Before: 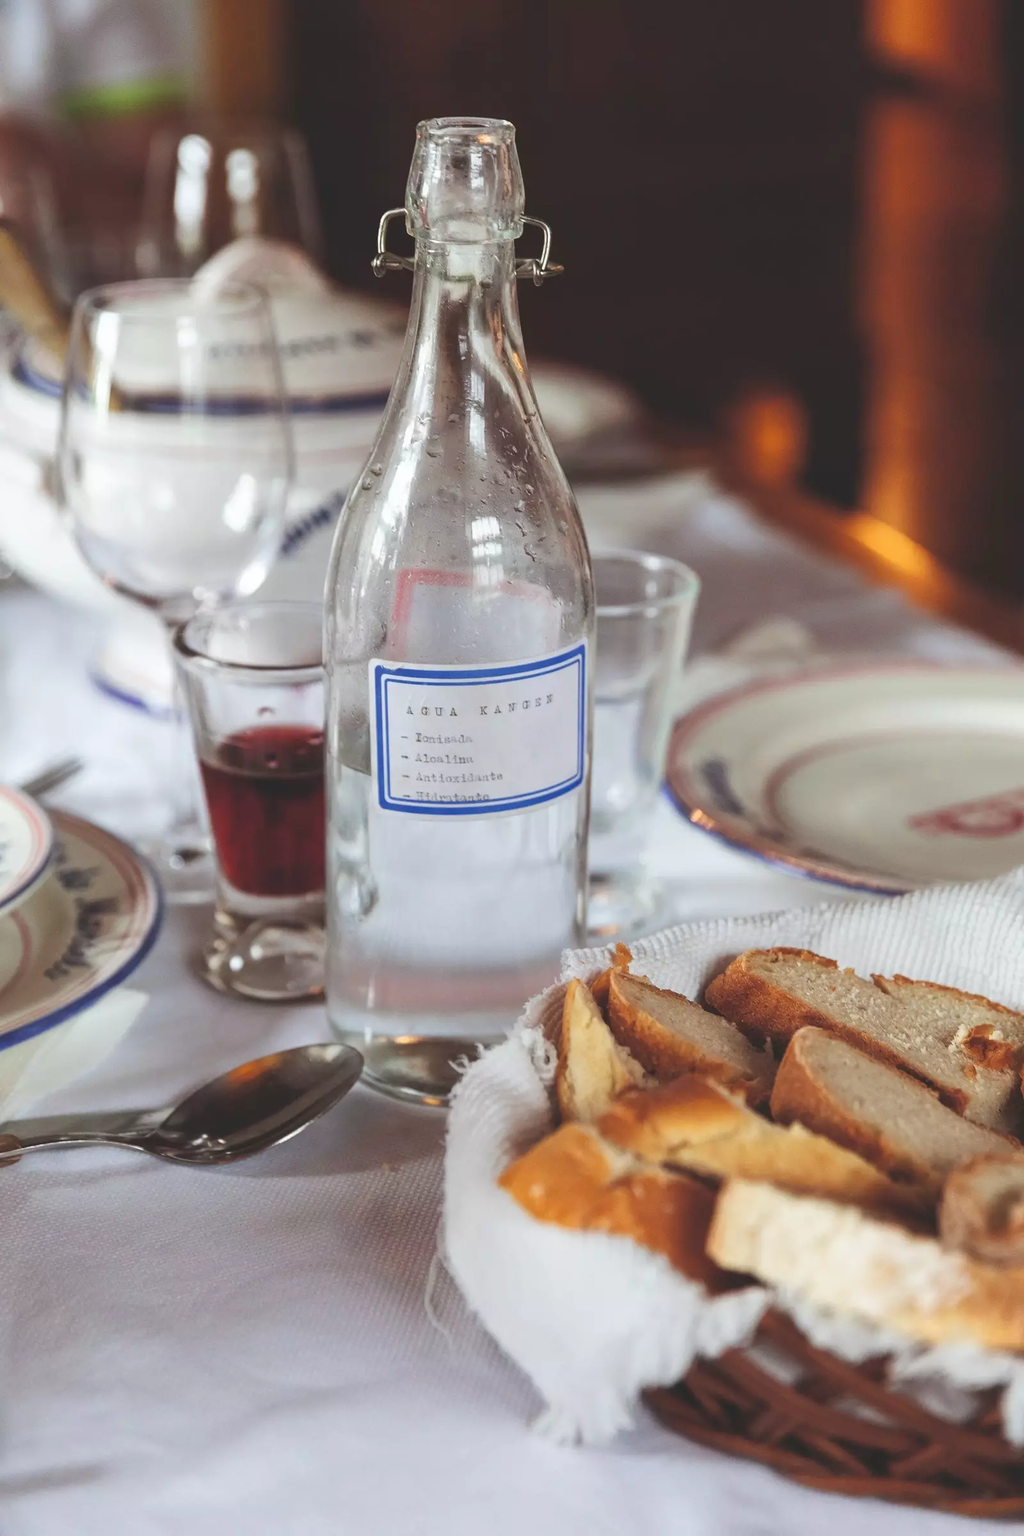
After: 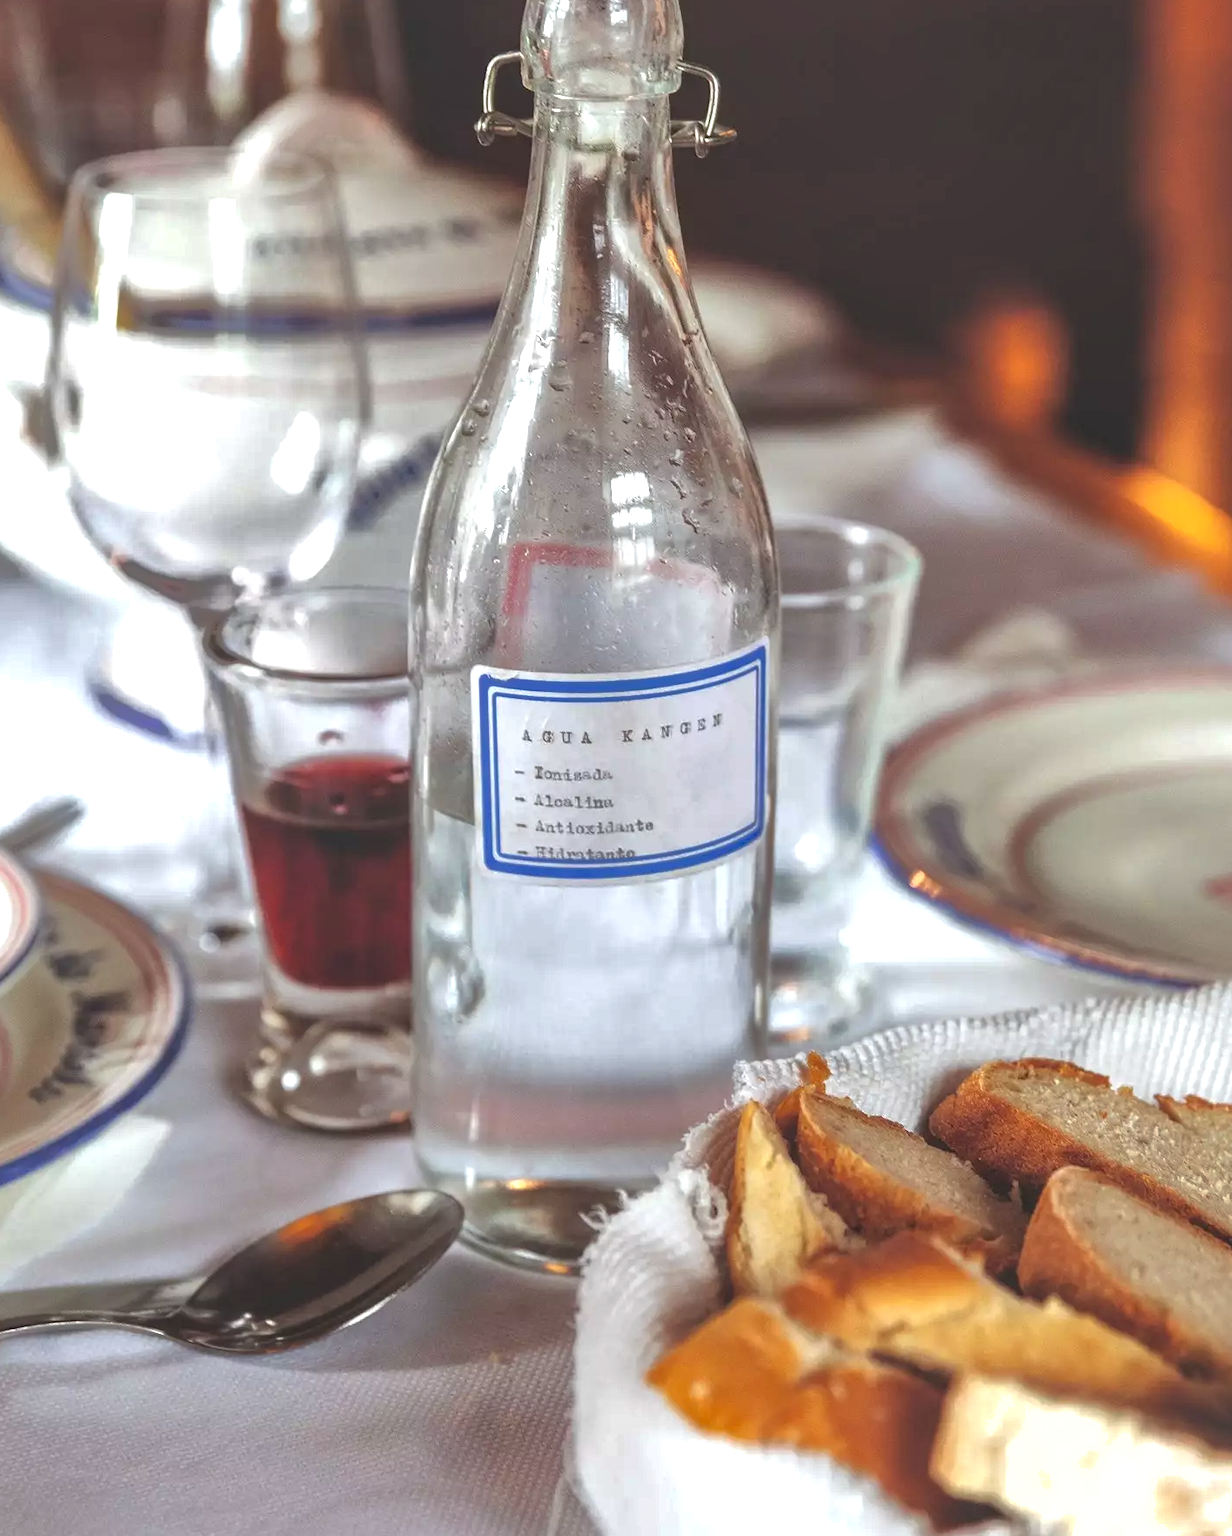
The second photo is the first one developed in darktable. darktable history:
shadows and highlights: shadows 39.28, highlights -59.84
exposure: exposure 0.45 EV, compensate highlight preservation false
crop and rotate: left 2.284%, top 11.113%, right 9.307%, bottom 15.447%
local contrast: on, module defaults
